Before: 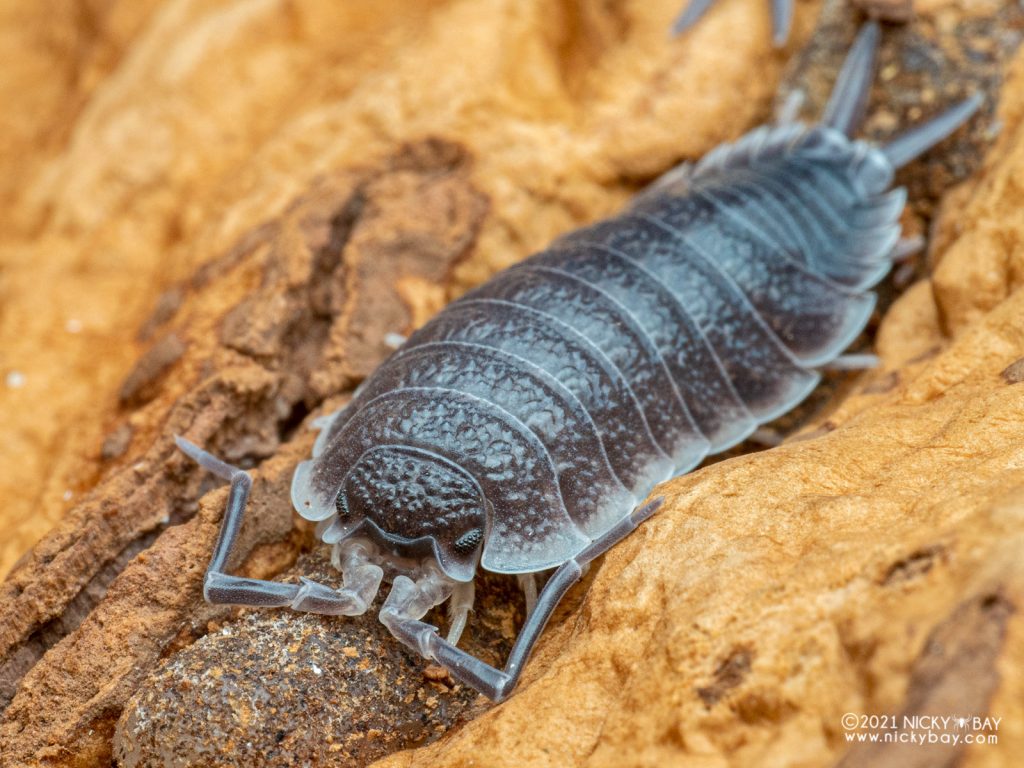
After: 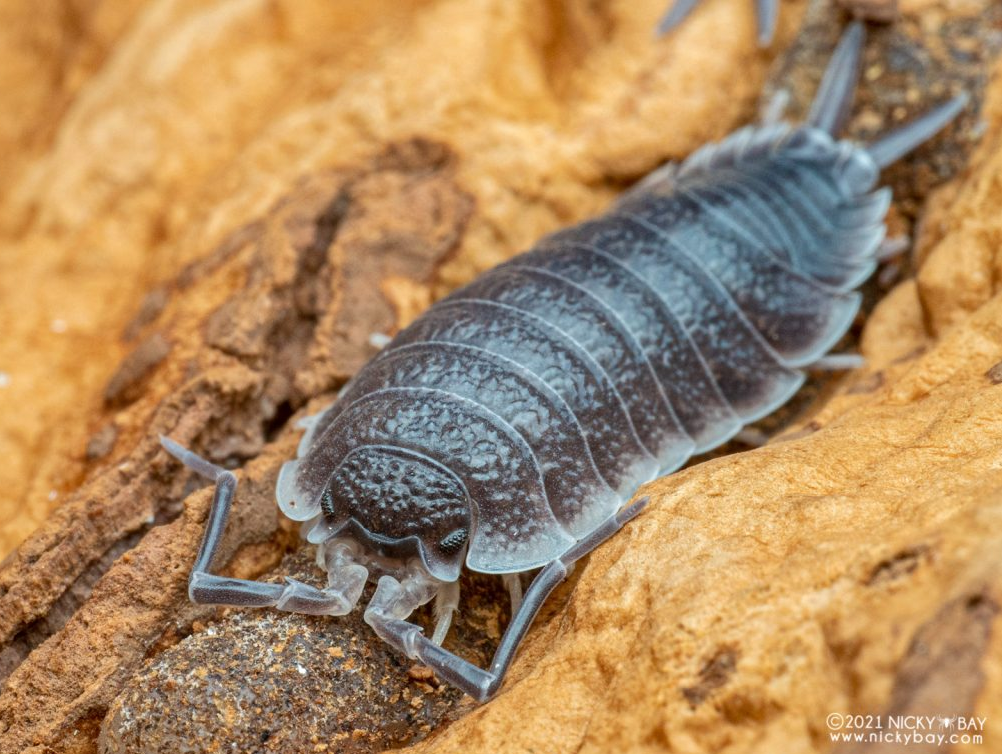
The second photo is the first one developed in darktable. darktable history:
crop and rotate: left 1.555%, right 0.523%, bottom 1.699%
